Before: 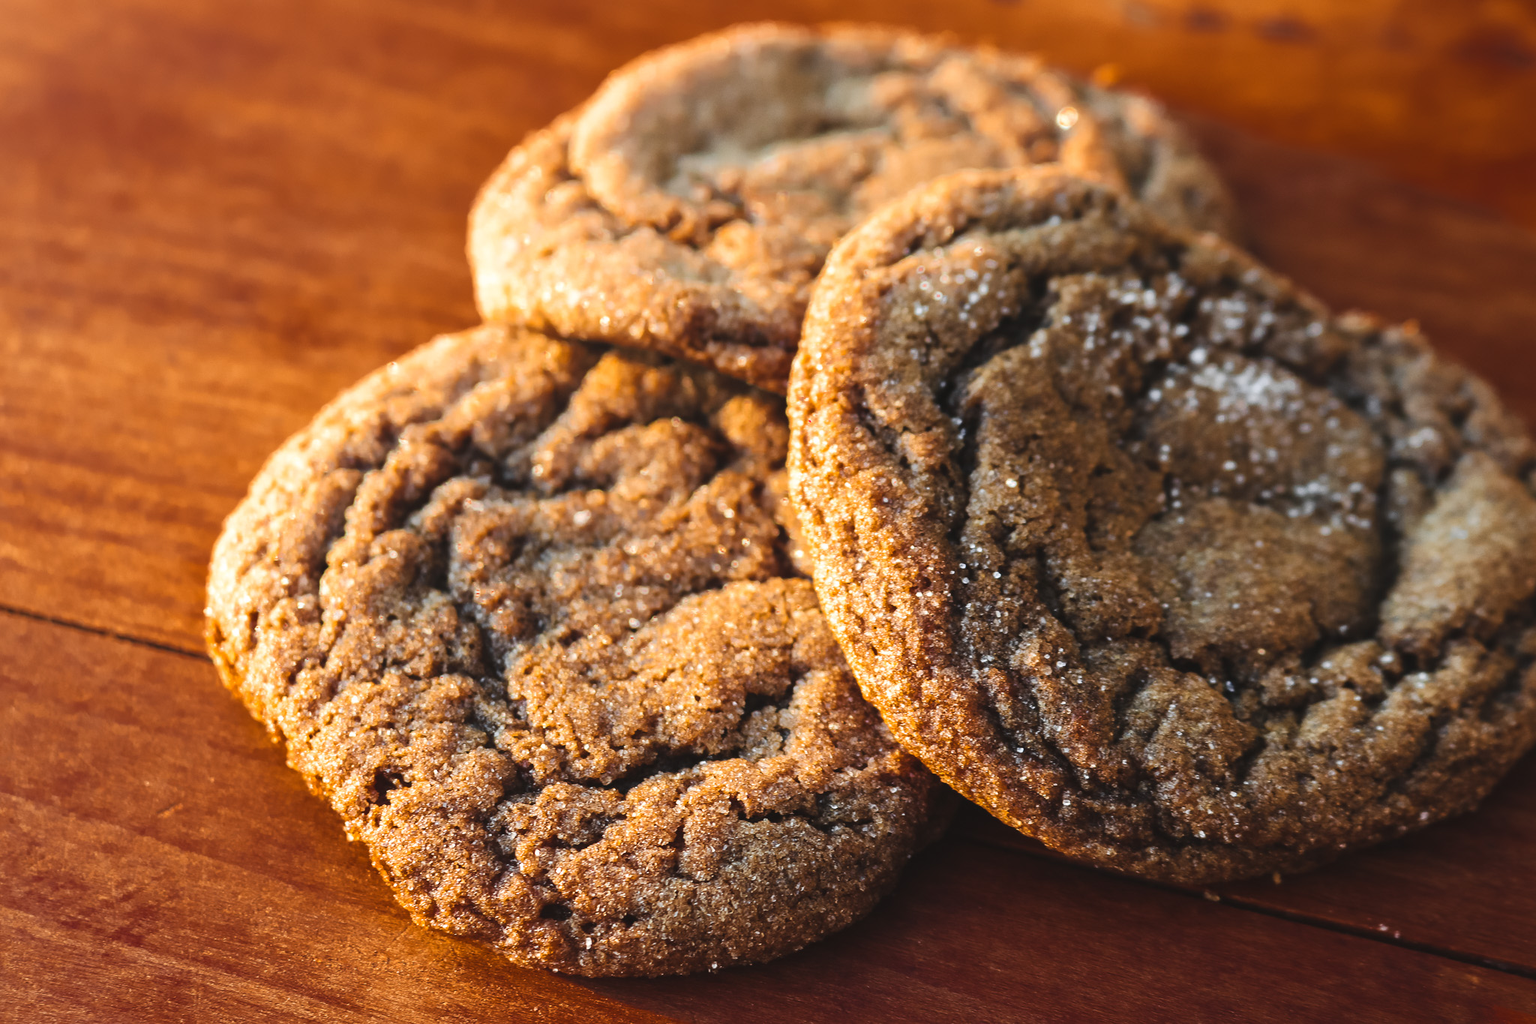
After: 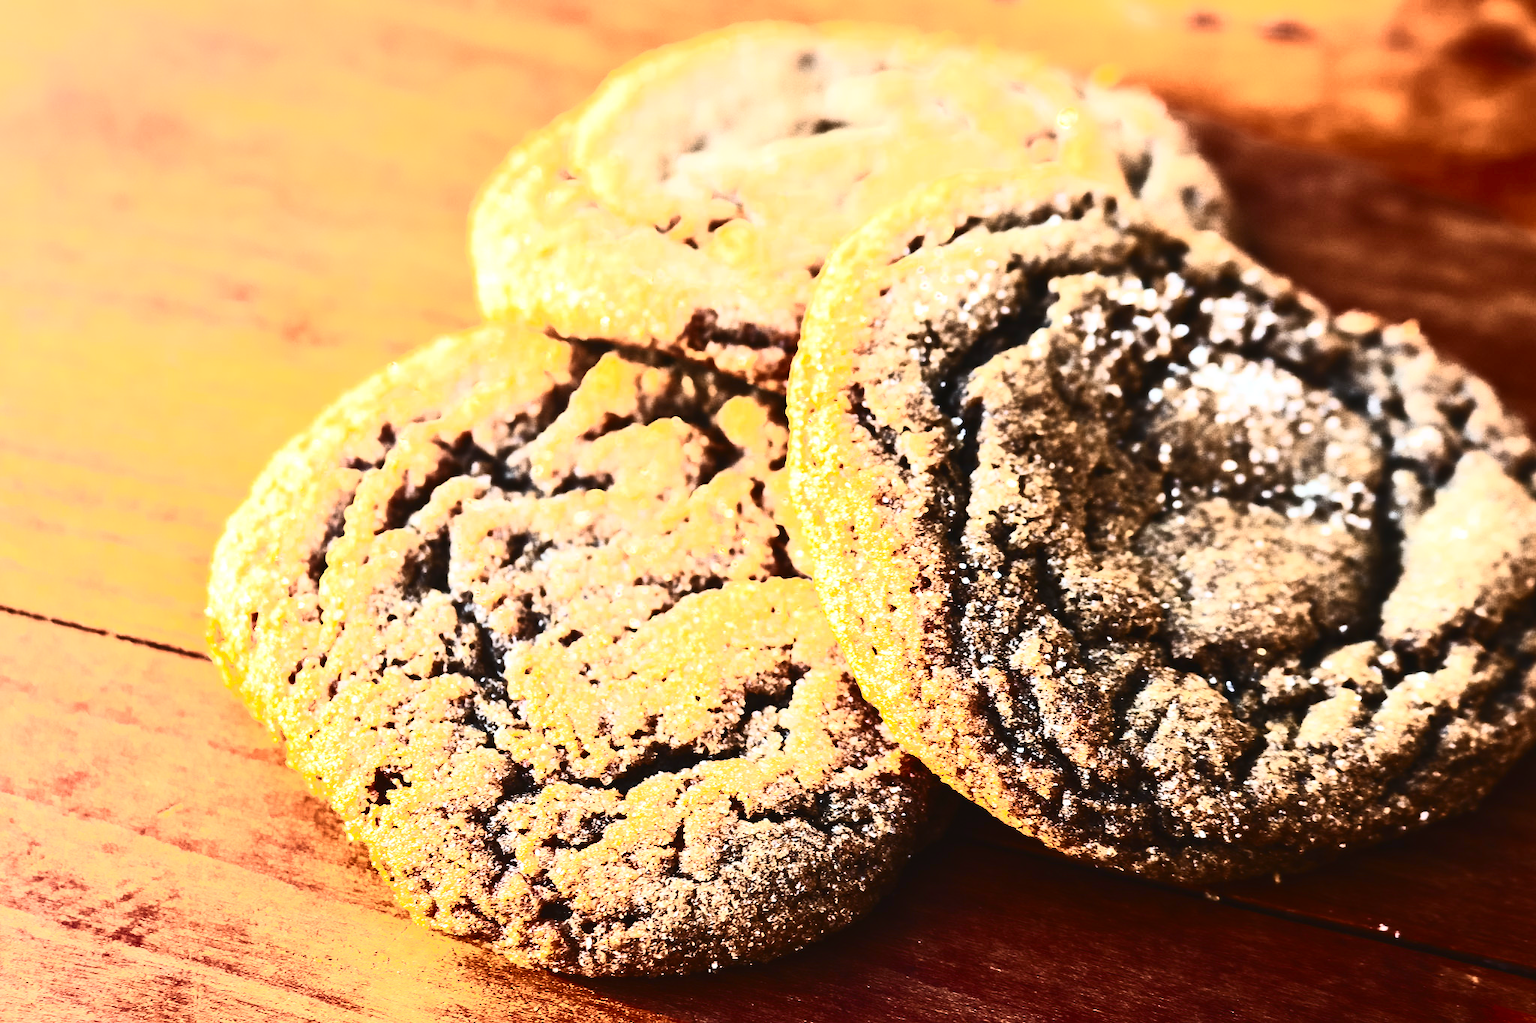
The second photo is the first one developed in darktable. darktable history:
exposure: exposure 1.223 EV, compensate highlight preservation false
contrast brightness saturation: contrast 0.93, brightness 0.2
